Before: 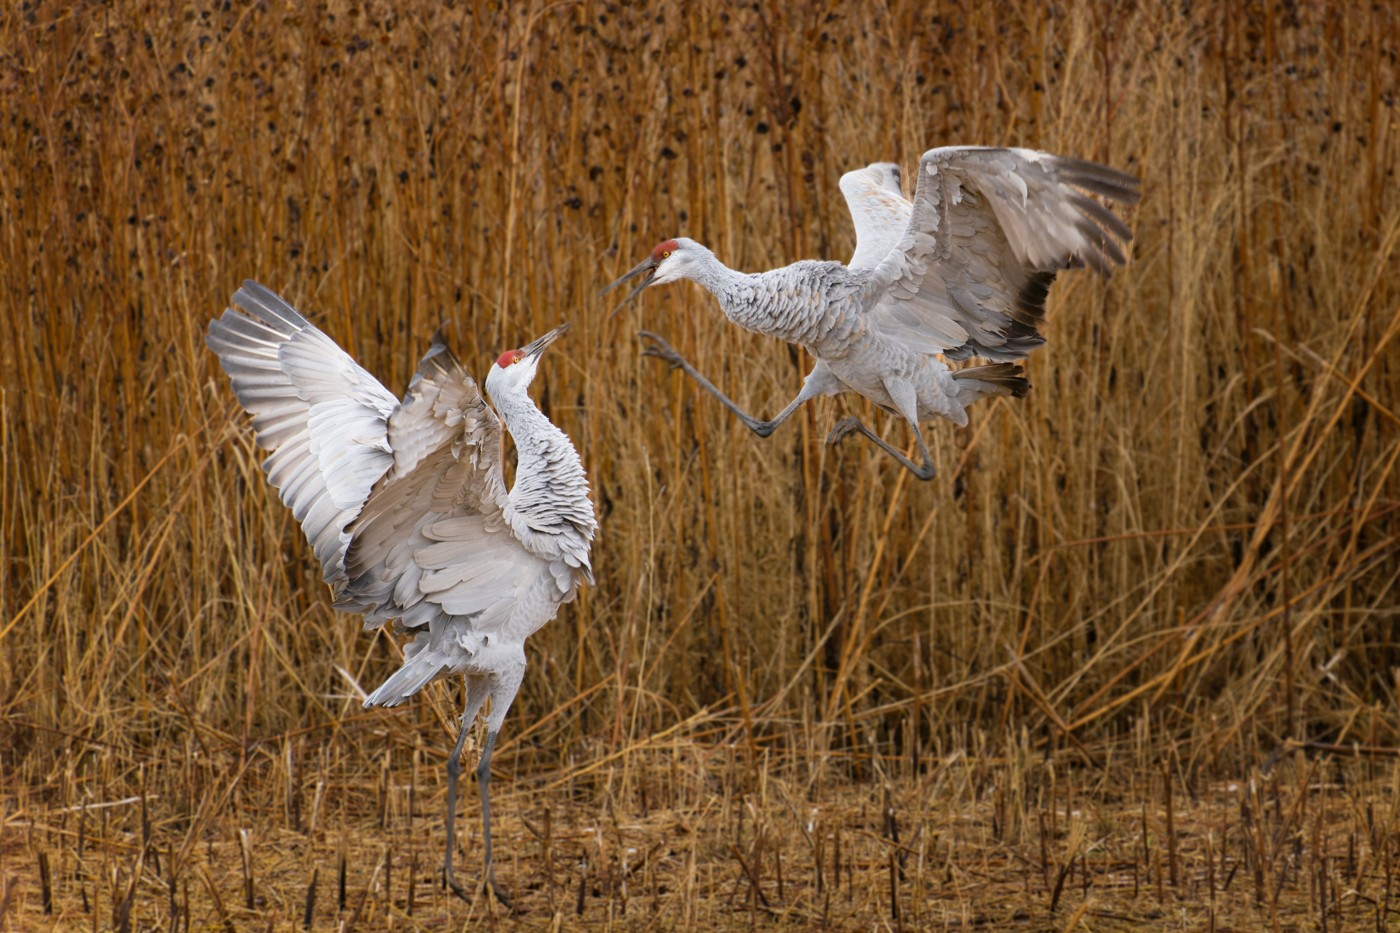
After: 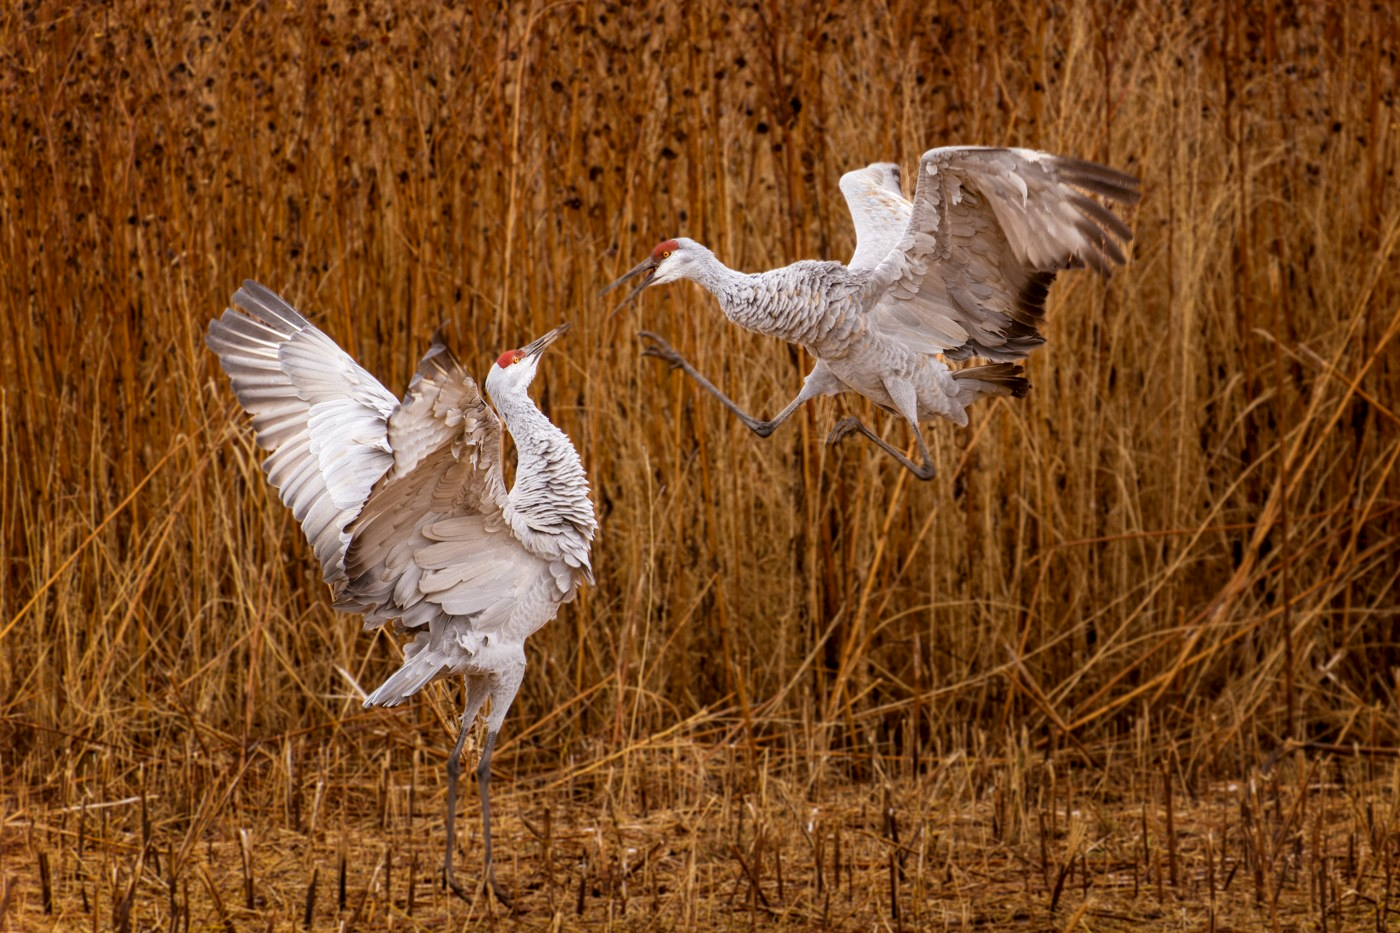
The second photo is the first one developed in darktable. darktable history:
rgb levels: mode RGB, independent channels, levels [[0, 0.5, 1], [0, 0.521, 1], [0, 0.536, 1]]
local contrast: on, module defaults
